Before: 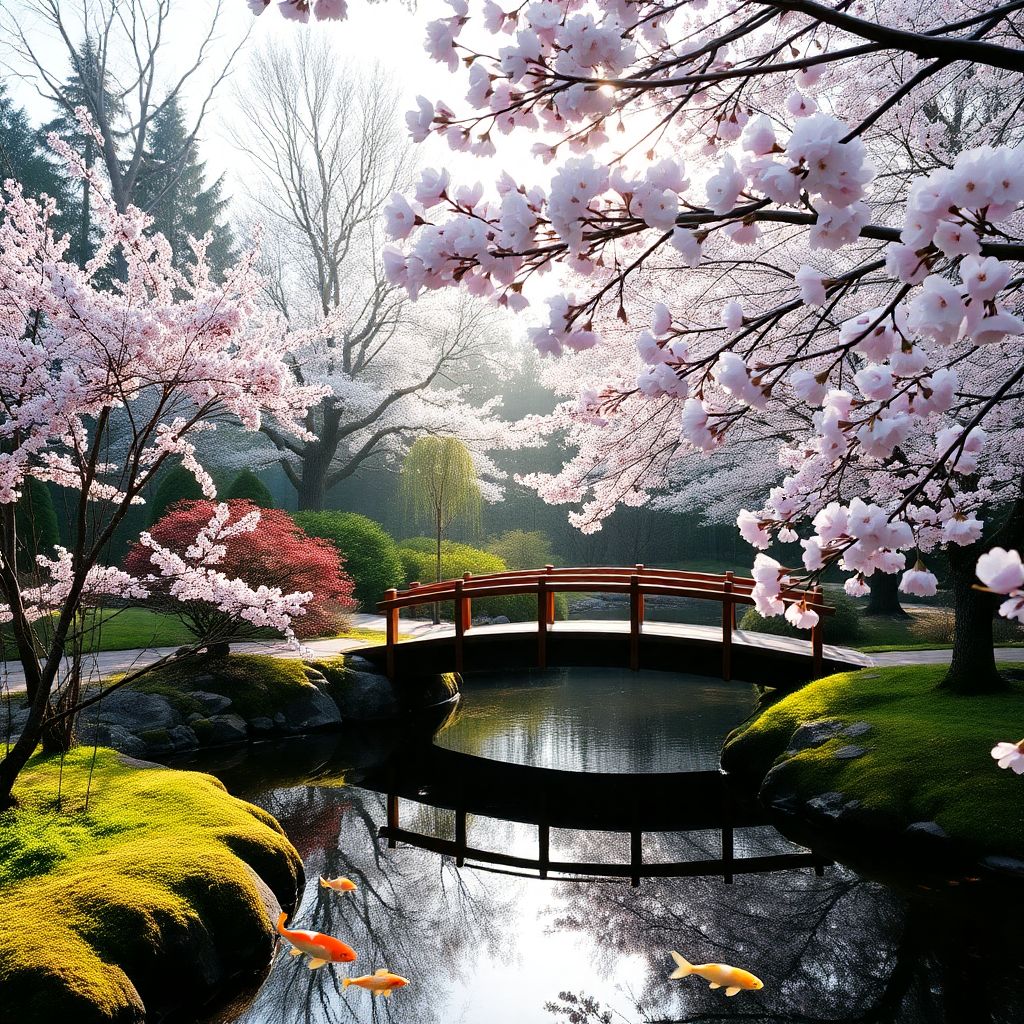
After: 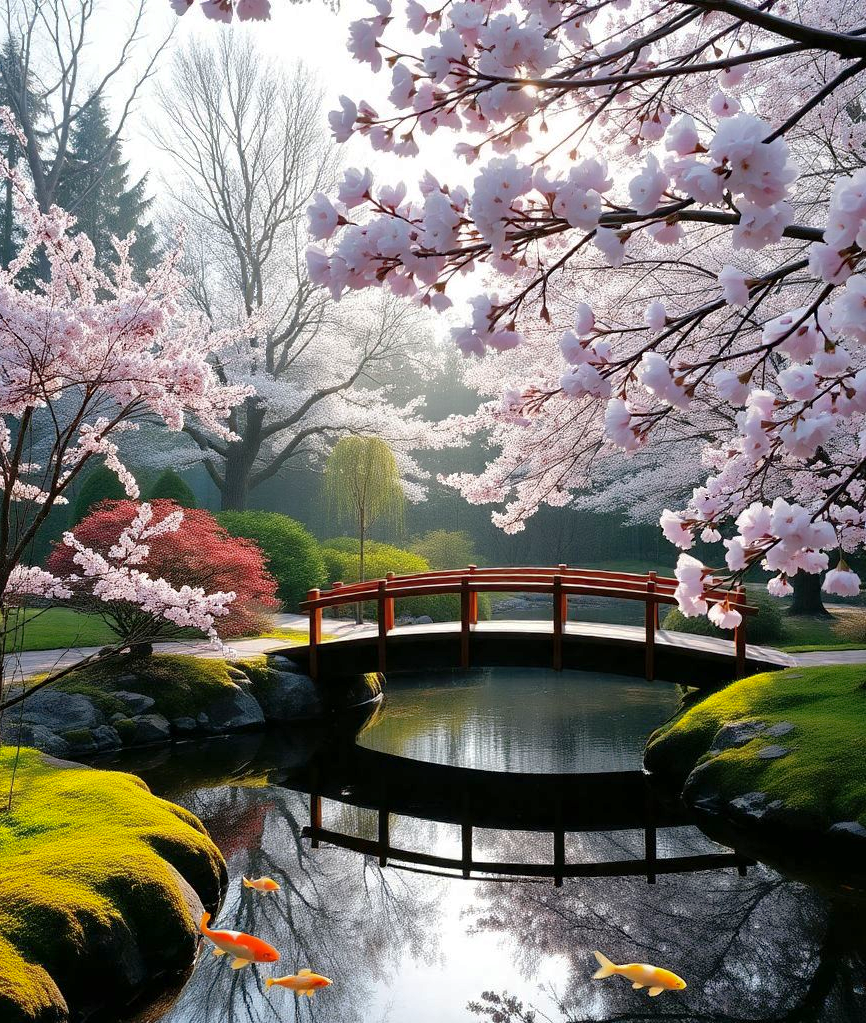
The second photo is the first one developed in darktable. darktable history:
crop: left 7.533%, right 7.862%
shadows and highlights: on, module defaults
